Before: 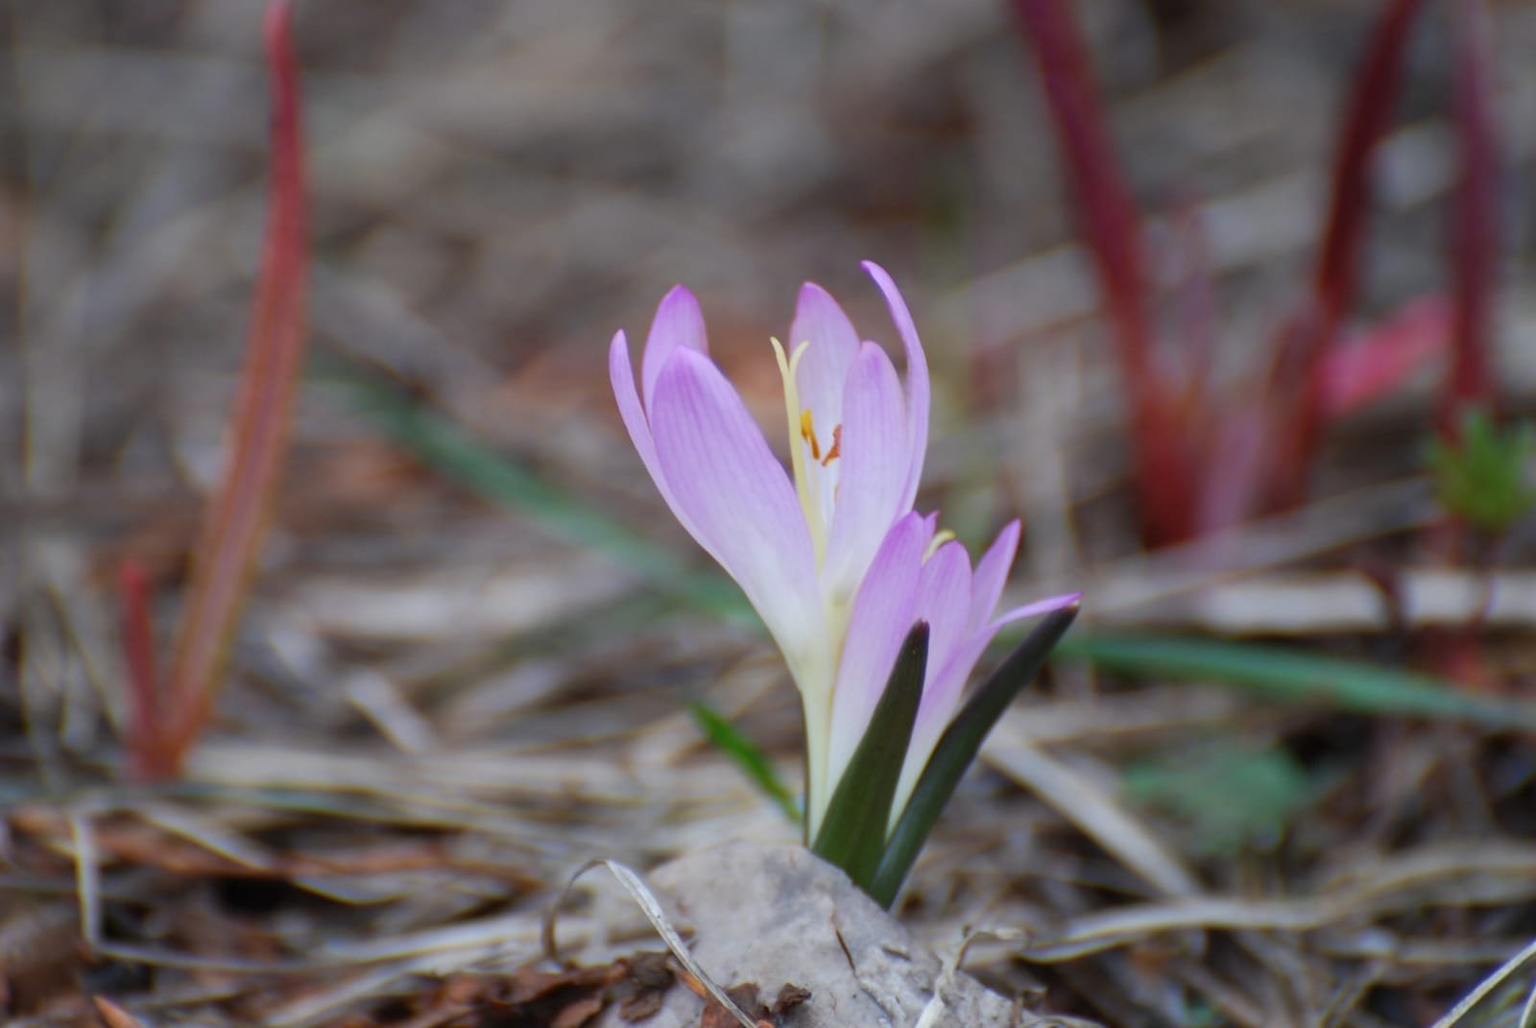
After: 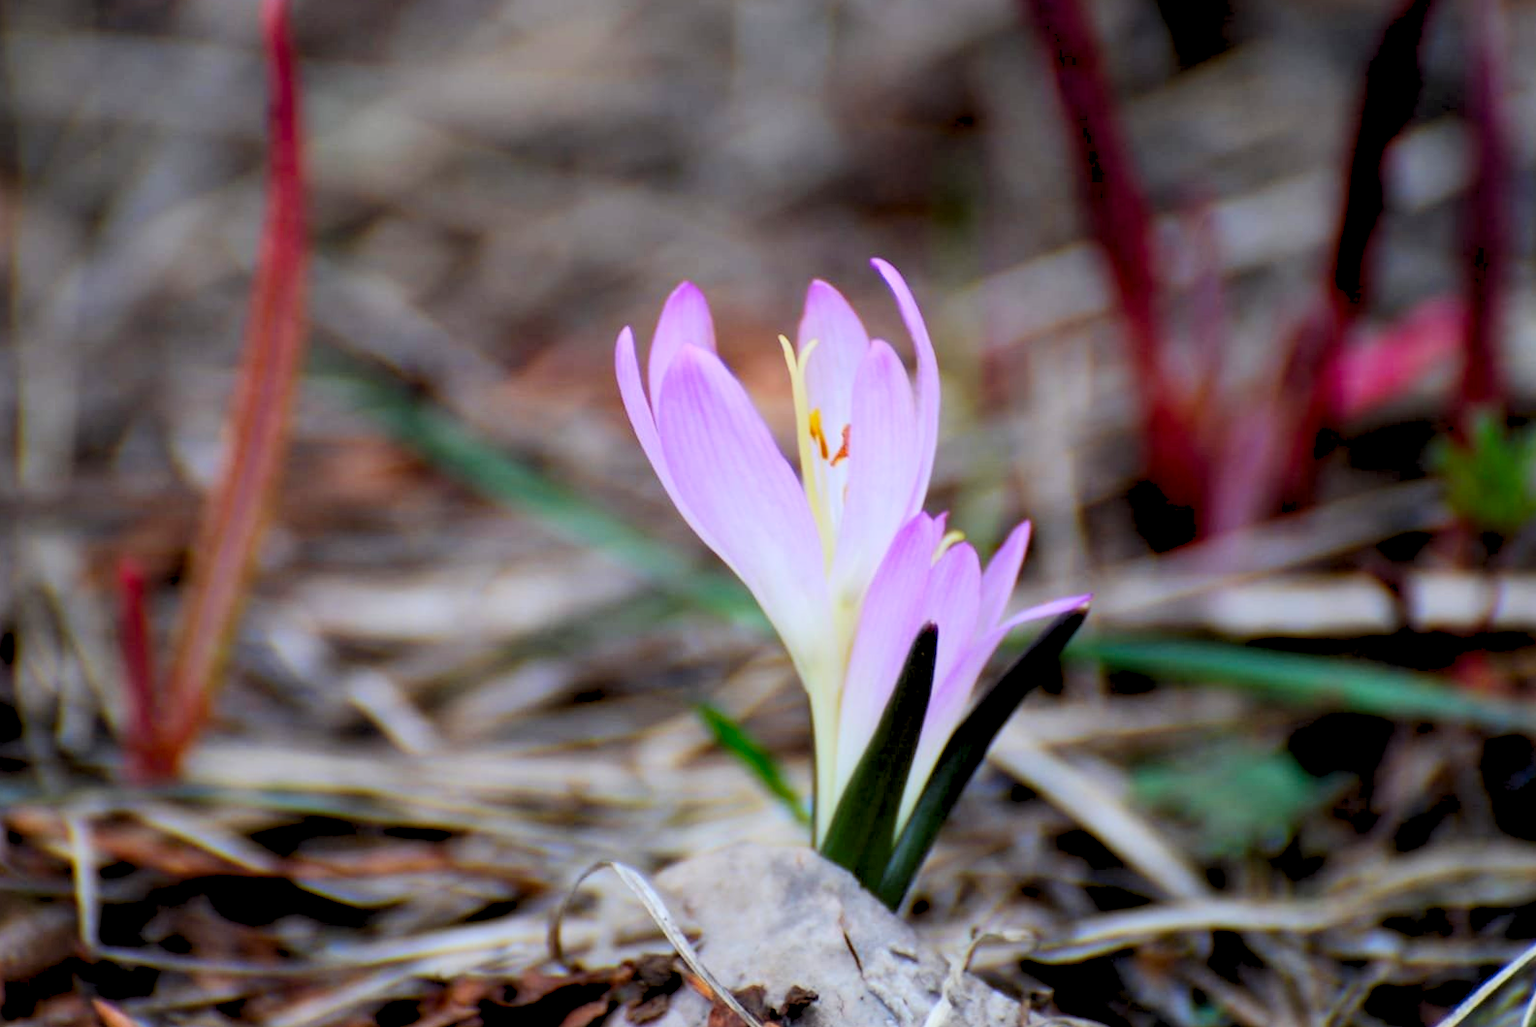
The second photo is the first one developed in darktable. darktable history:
rgb levels: levels [[0.027, 0.429, 0.996], [0, 0.5, 1], [0, 0.5, 1]]
contrast brightness saturation: contrast 0.22, brightness -0.19, saturation 0.24
rotate and perspective: rotation 0.174°, lens shift (vertical) 0.013, lens shift (horizontal) 0.019, shear 0.001, automatic cropping original format, crop left 0.007, crop right 0.991, crop top 0.016, crop bottom 0.997
